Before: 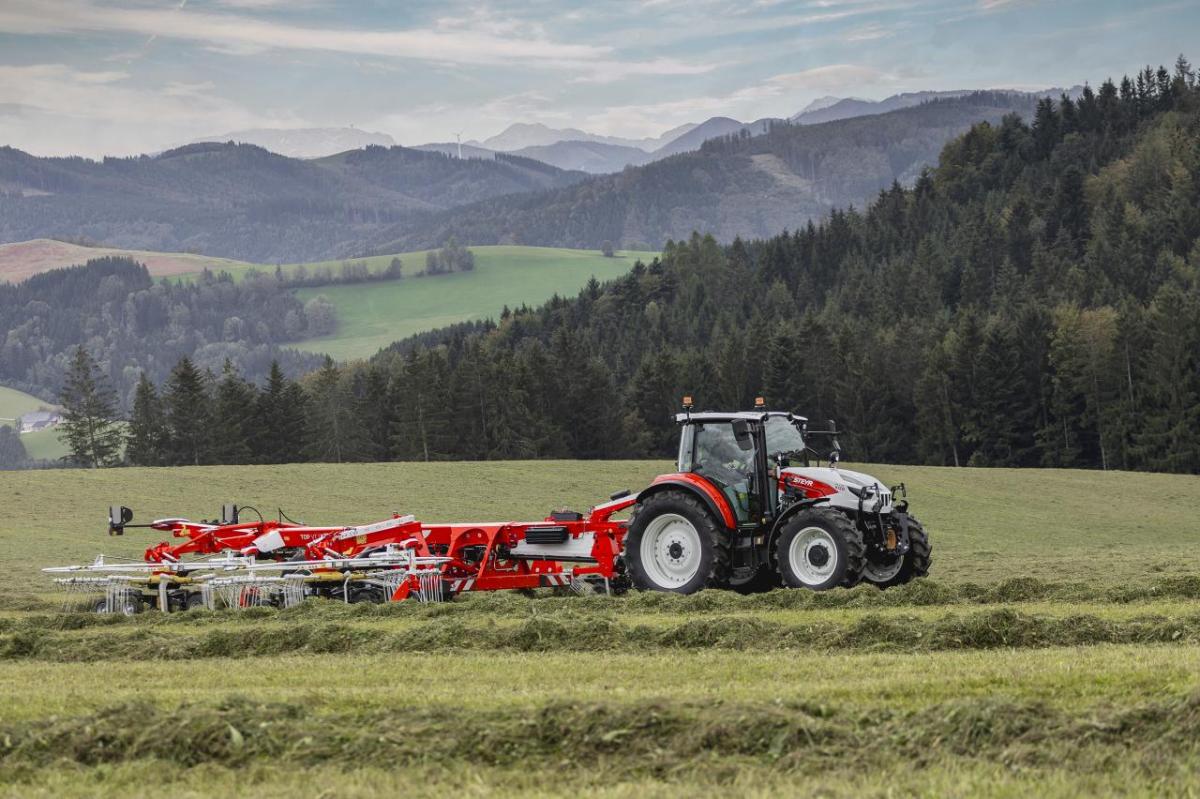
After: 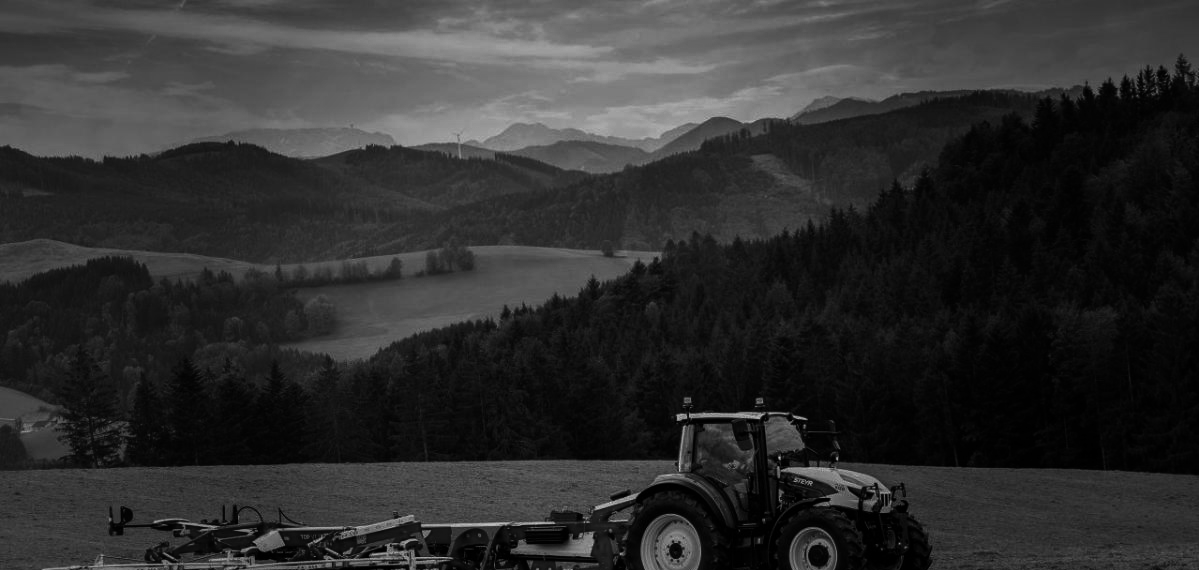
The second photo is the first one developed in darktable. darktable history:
color calibration: illuminant custom, x 0.432, y 0.395, temperature 3098 K
crop: bottom 28.576%
contrast brightness saturation: contrast -0.03, brightness -0.59, saturation -1
color balance rgb: linear chroma grading › global chroma 10%, perceptual saturation grading › global saturation 5%, perceptual brilliance grading › global brilliance 4%, global vibrance 7%, saturation formula JzAzBz (2021)
vignetting: fall-off start 31.28%, fall-off radius 34.64%, brightness -0.575
